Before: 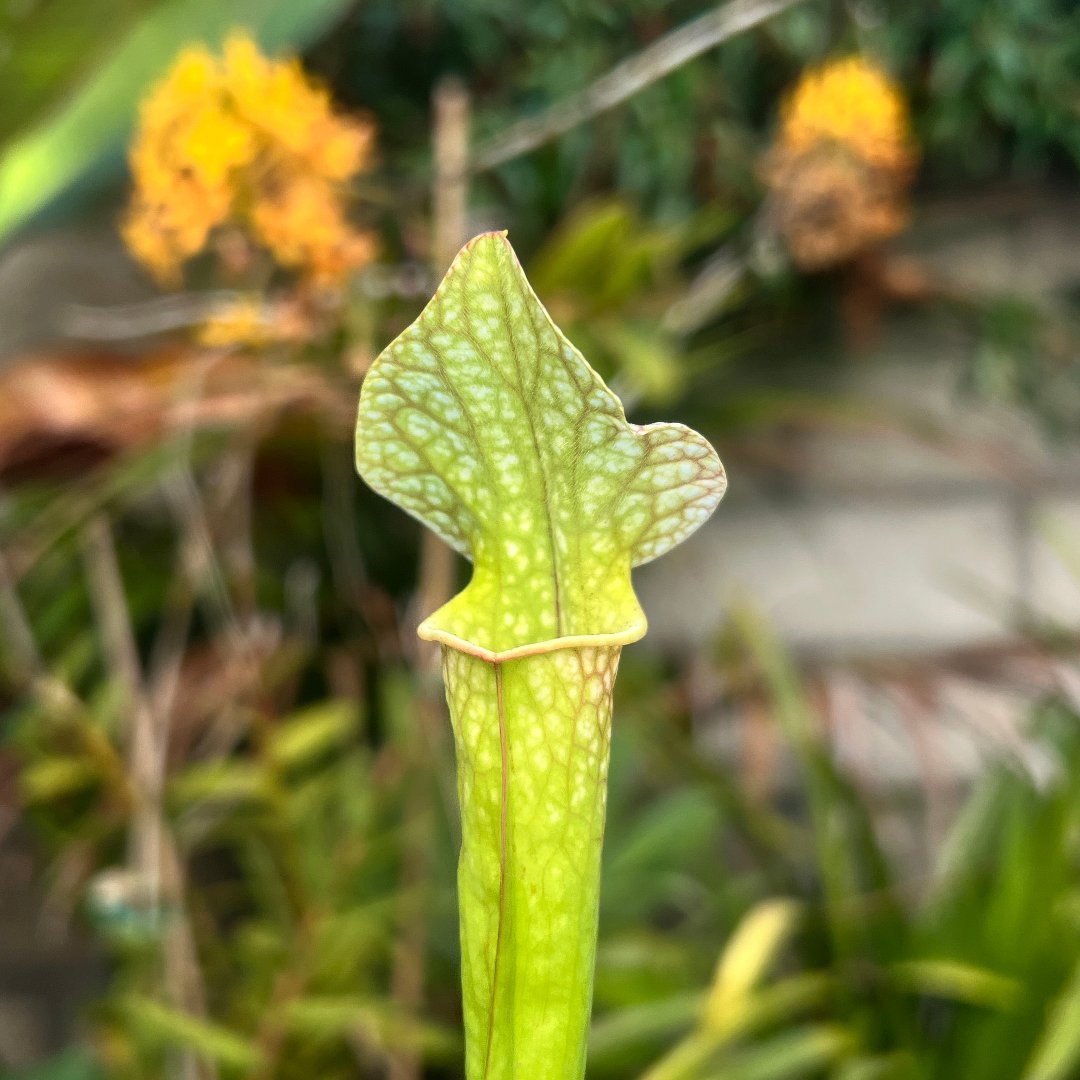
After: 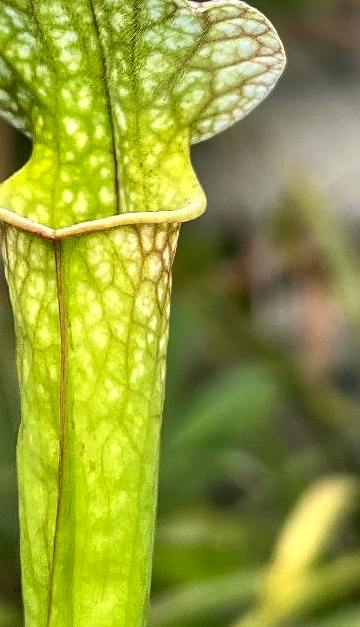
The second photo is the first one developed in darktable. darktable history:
crop: left 40.904%, top 39.254%, right 25.737%, bottom 2.659%
local contrast: on, module defaults
sharpen: on, module defaults
shadows and highlights: shadows 24.14, highlights -78.14, soften with gaussian
